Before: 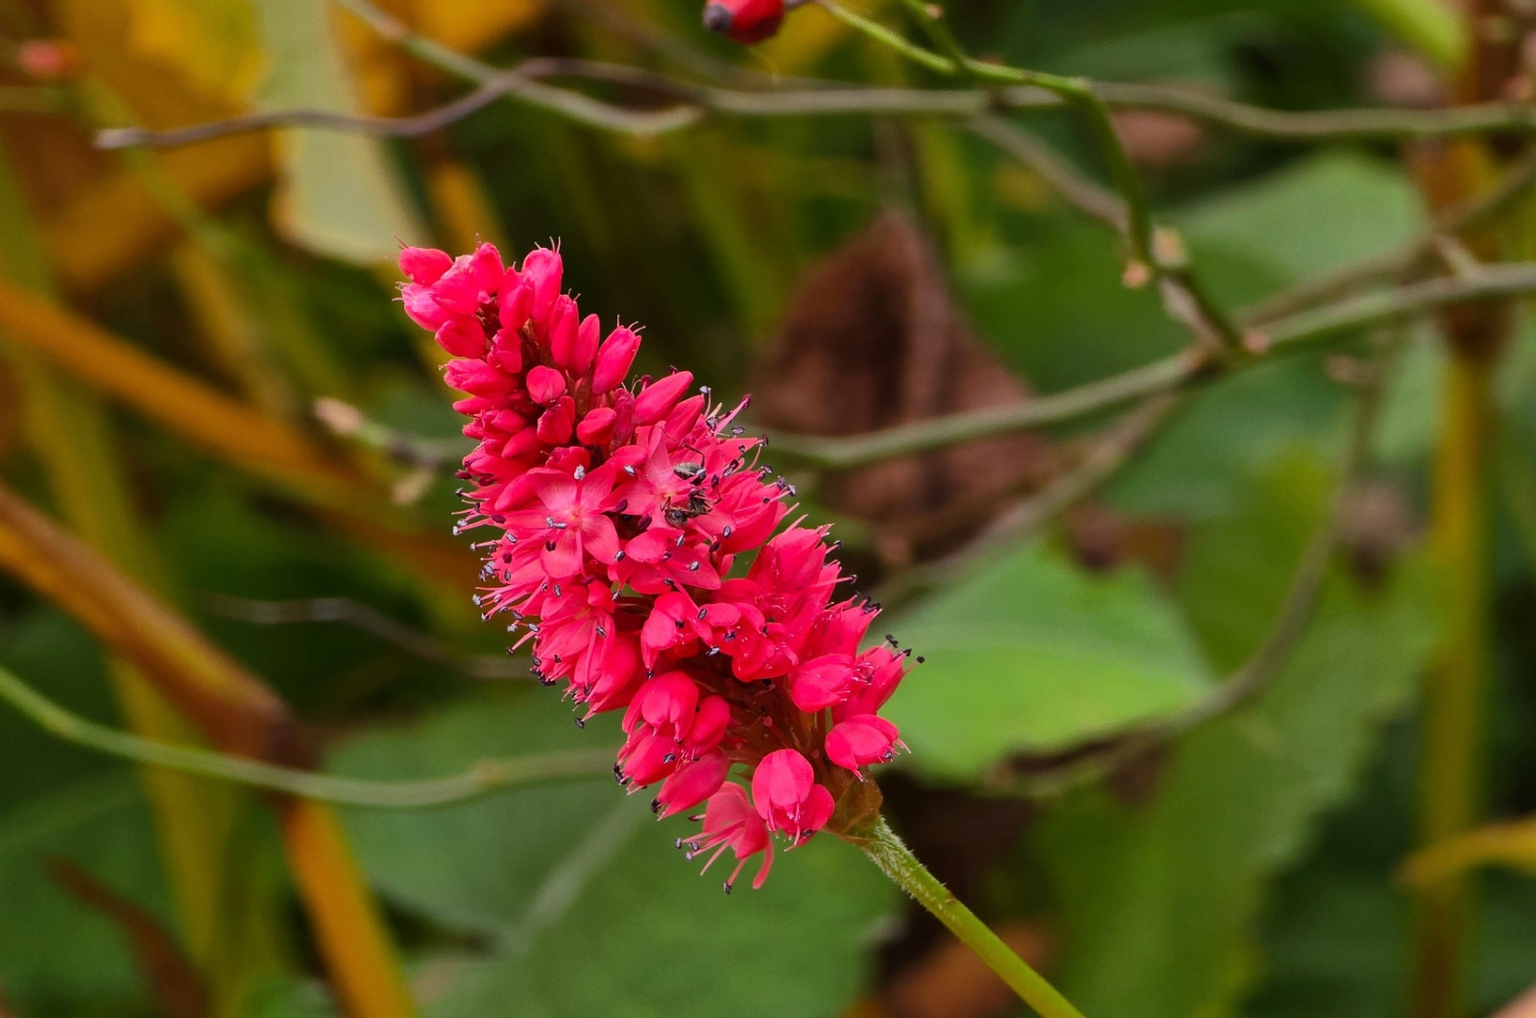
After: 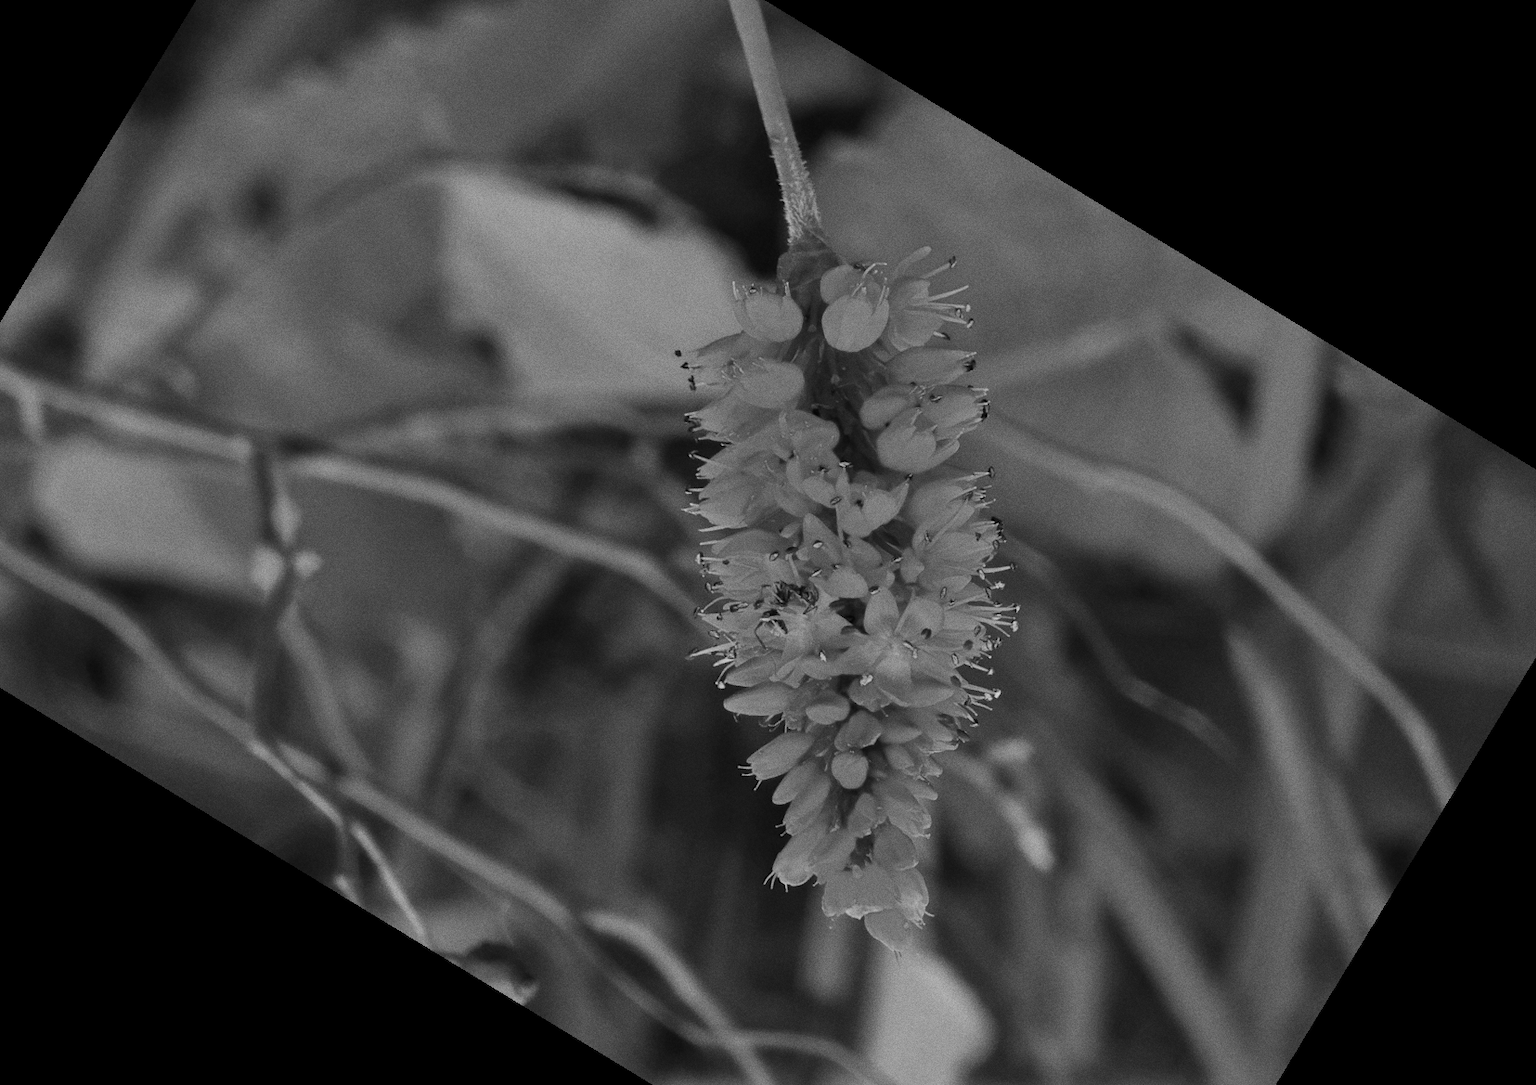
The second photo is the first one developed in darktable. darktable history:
monochrome: a -4.13, b 5.16, size 1
crop and rotate: angle 148.68°, left 9.111%, top 15.603%, right 4.588%, bottom 17.041%
grain: coarseness 0.09 ISO
